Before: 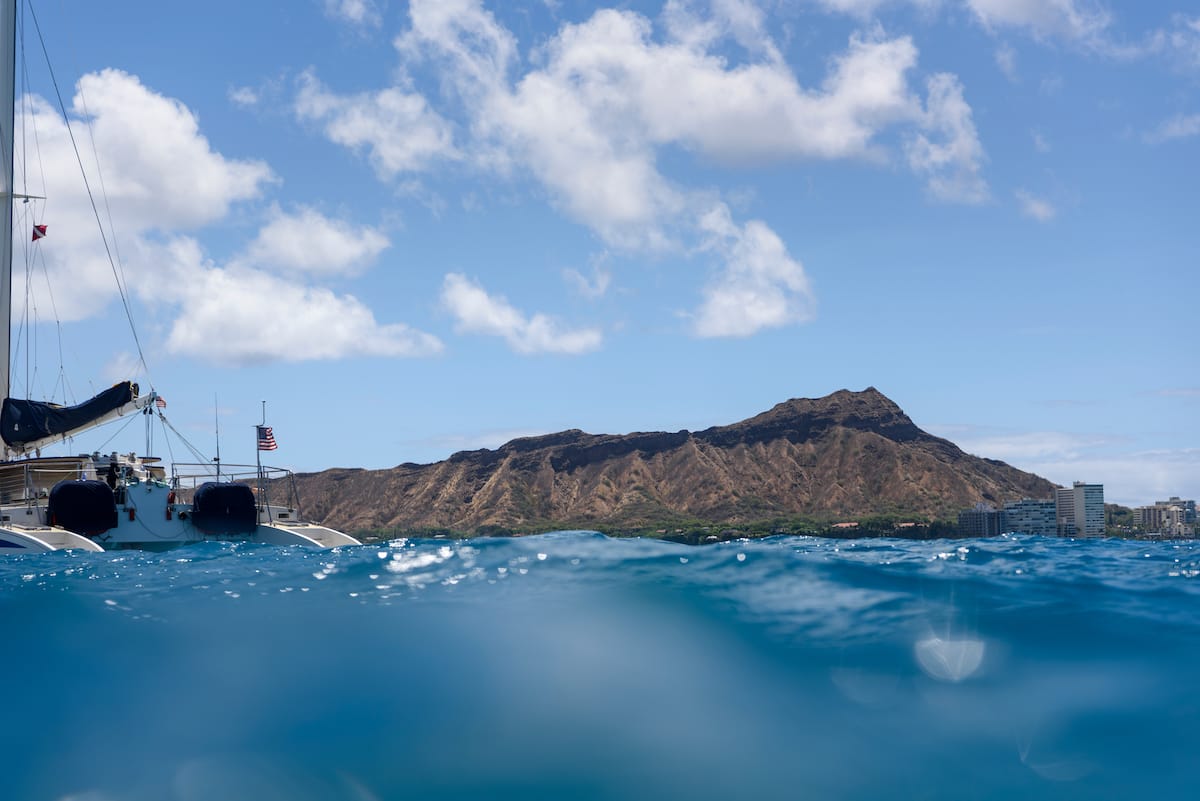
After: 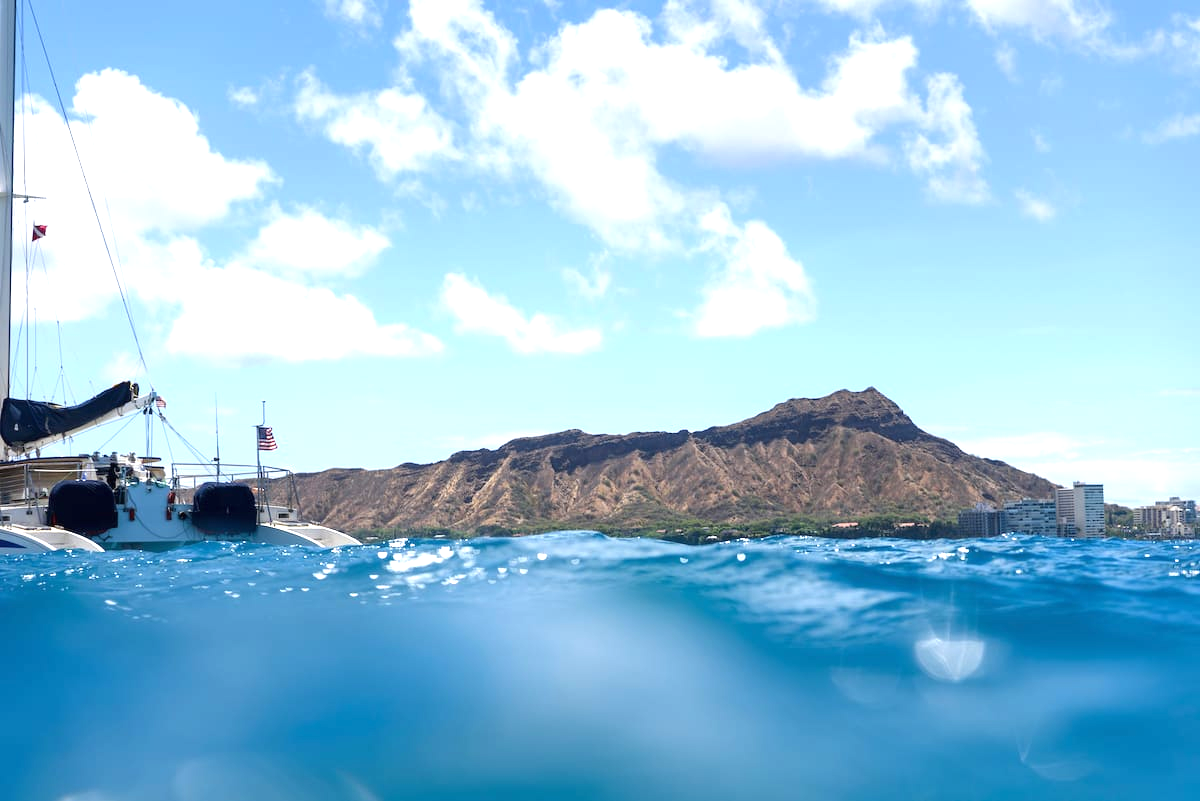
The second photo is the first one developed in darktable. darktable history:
exposure: black level correction 0, exposure 1 EV, compensate exposure bias true, compensate highlight preservation false
color correction: highlights a* -0.137, highlights b* 0.137
